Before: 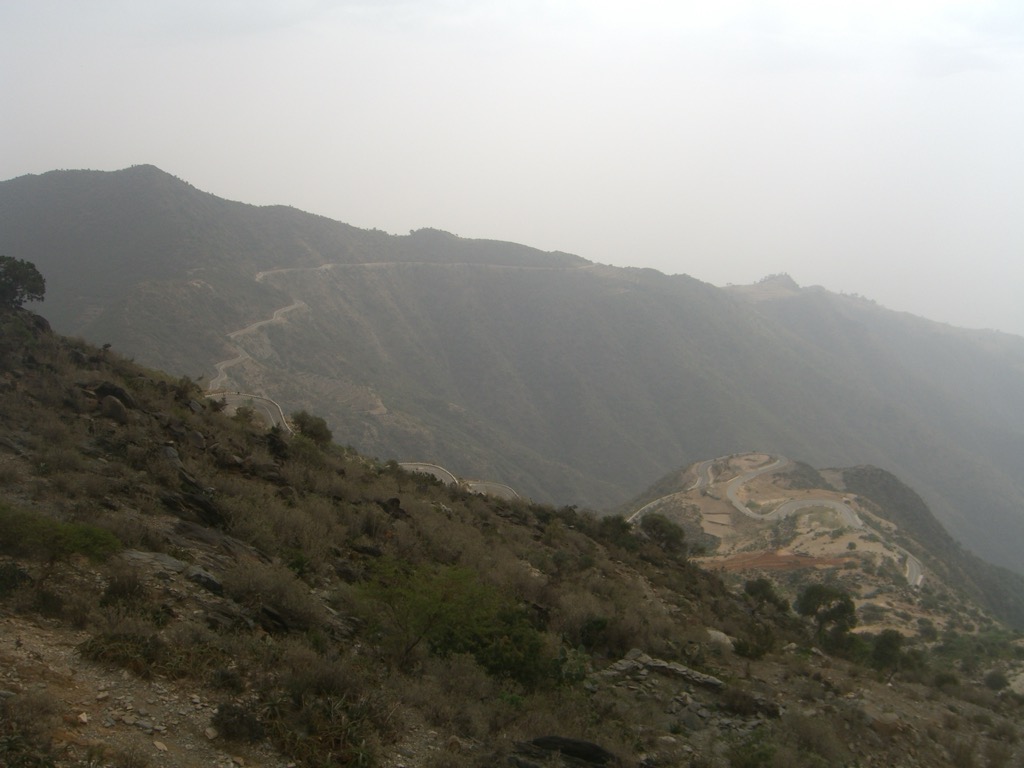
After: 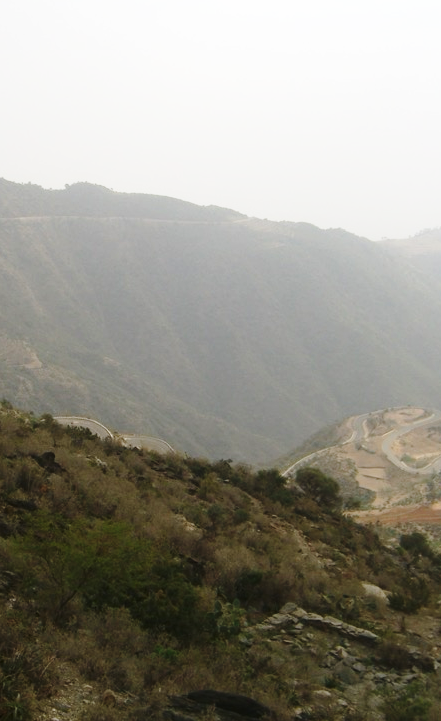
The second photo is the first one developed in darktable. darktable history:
crop: left 33.78%, top 6.063%, right 23.139%
base curve: curves: ch0 [(0, 0) (0.028, 0.03) (0.121, 0.232) (0.46, 0.748) (0.859, 0.968) (1, 1)], preserve colors none
